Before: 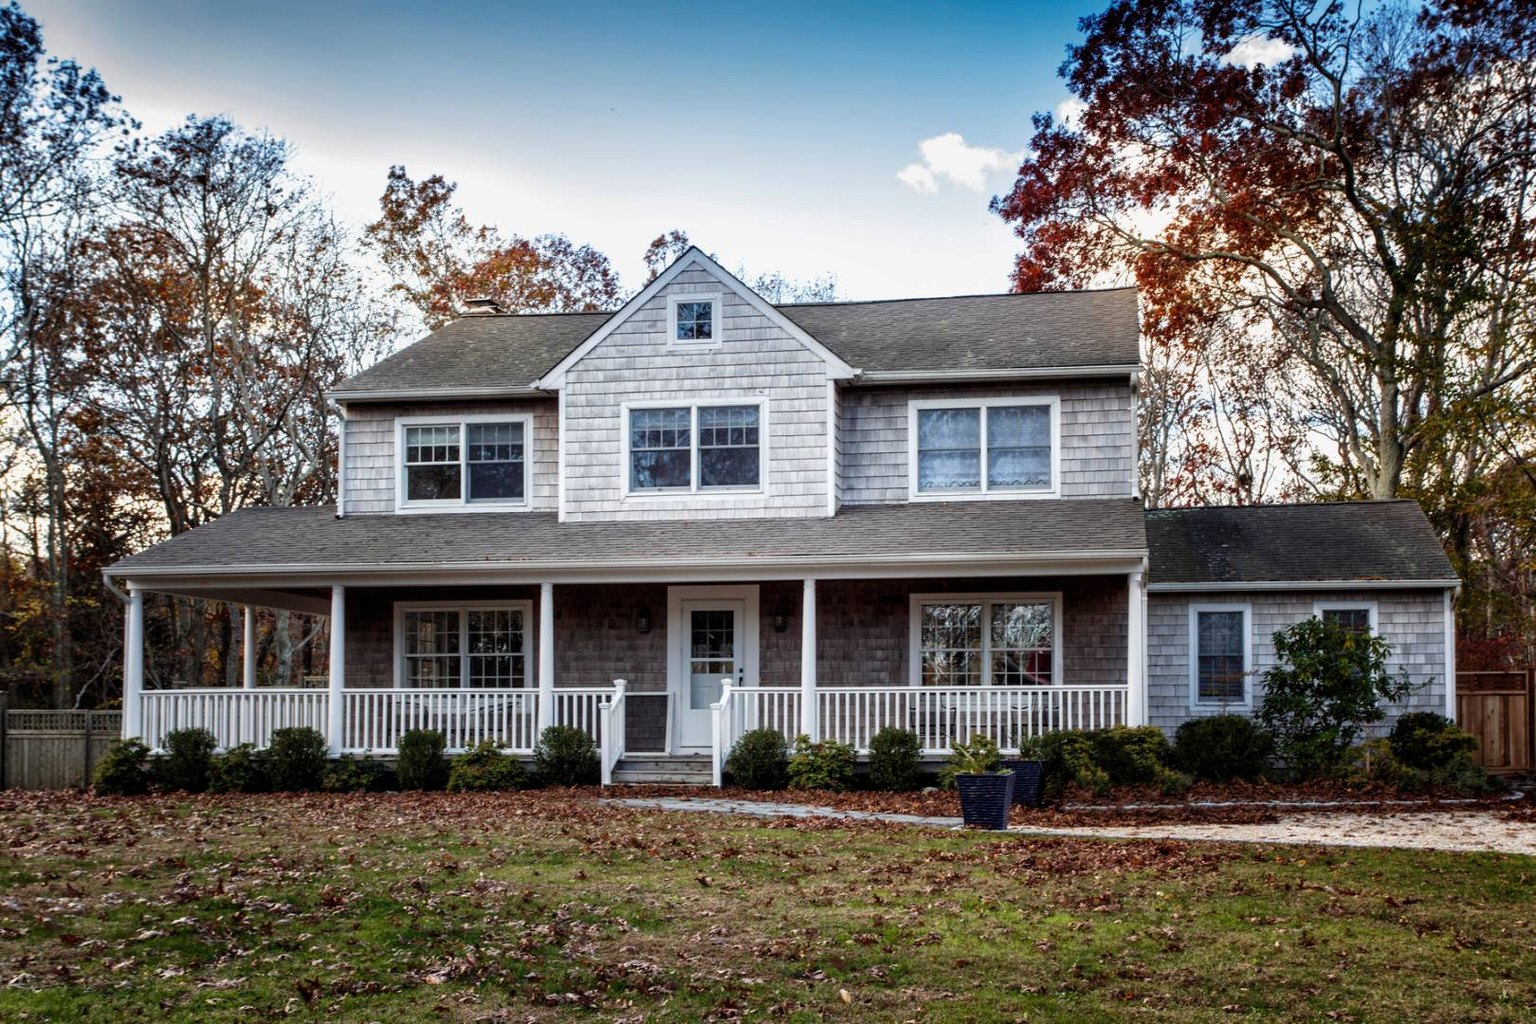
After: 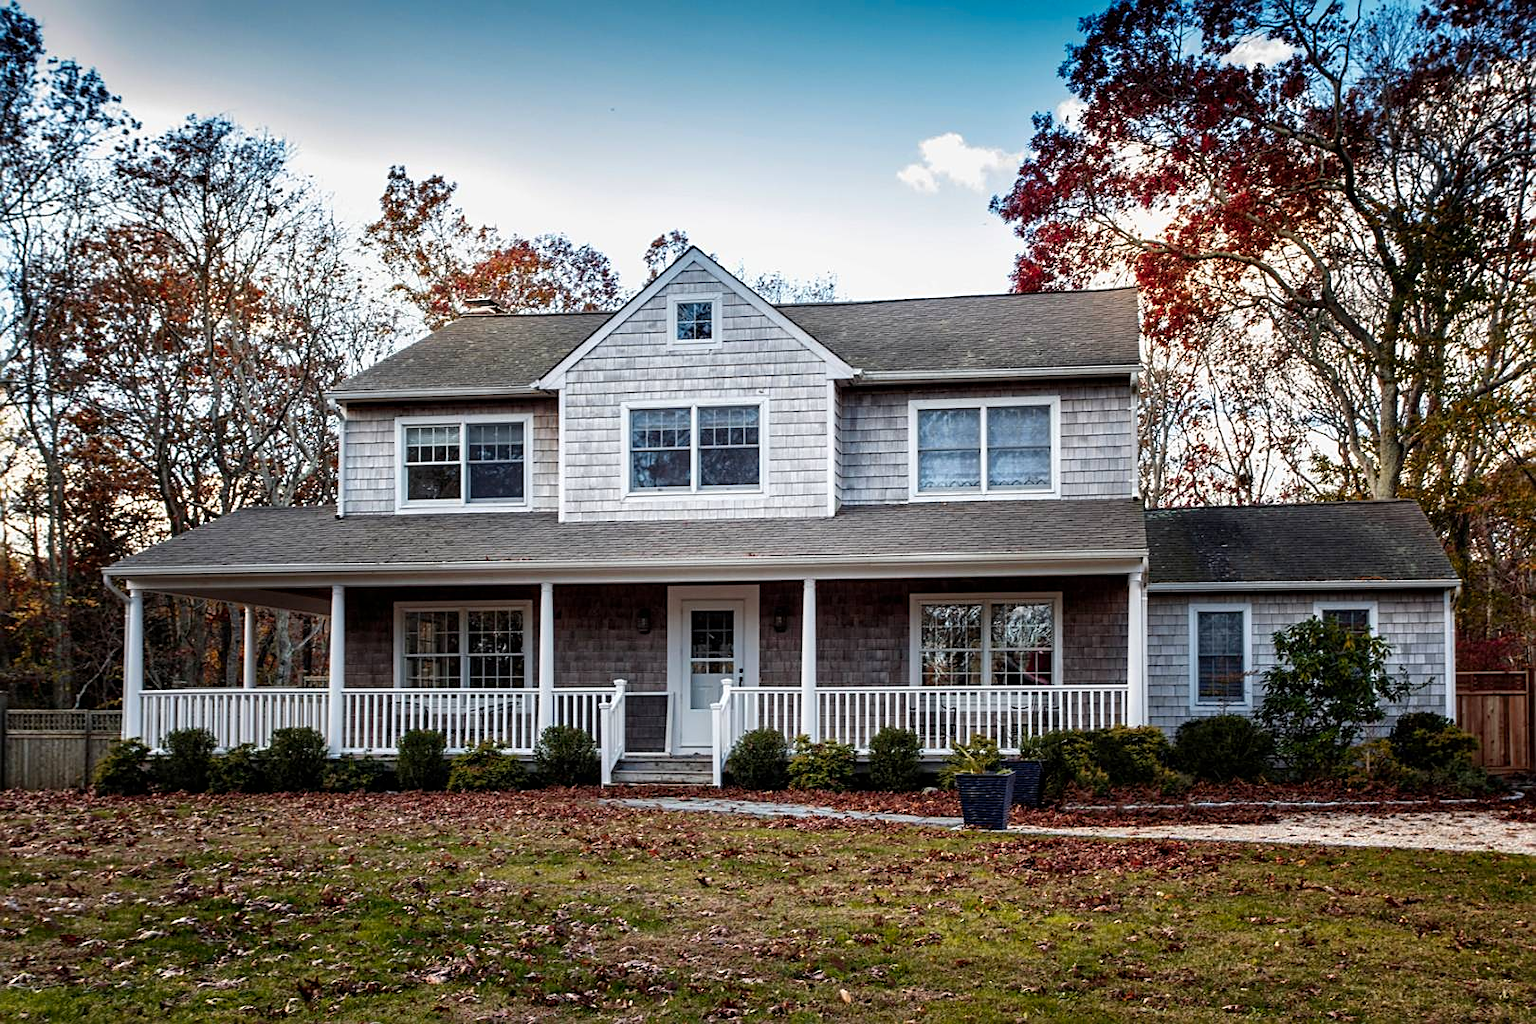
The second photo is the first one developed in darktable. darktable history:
sharpen: on, module defaults
color zones: curves: ch1 [(0.235, 0.558) (0.75, 0.5)]; ch2 [(0.25, 0.462) (0.749, 0.457)], mix 40.67%
